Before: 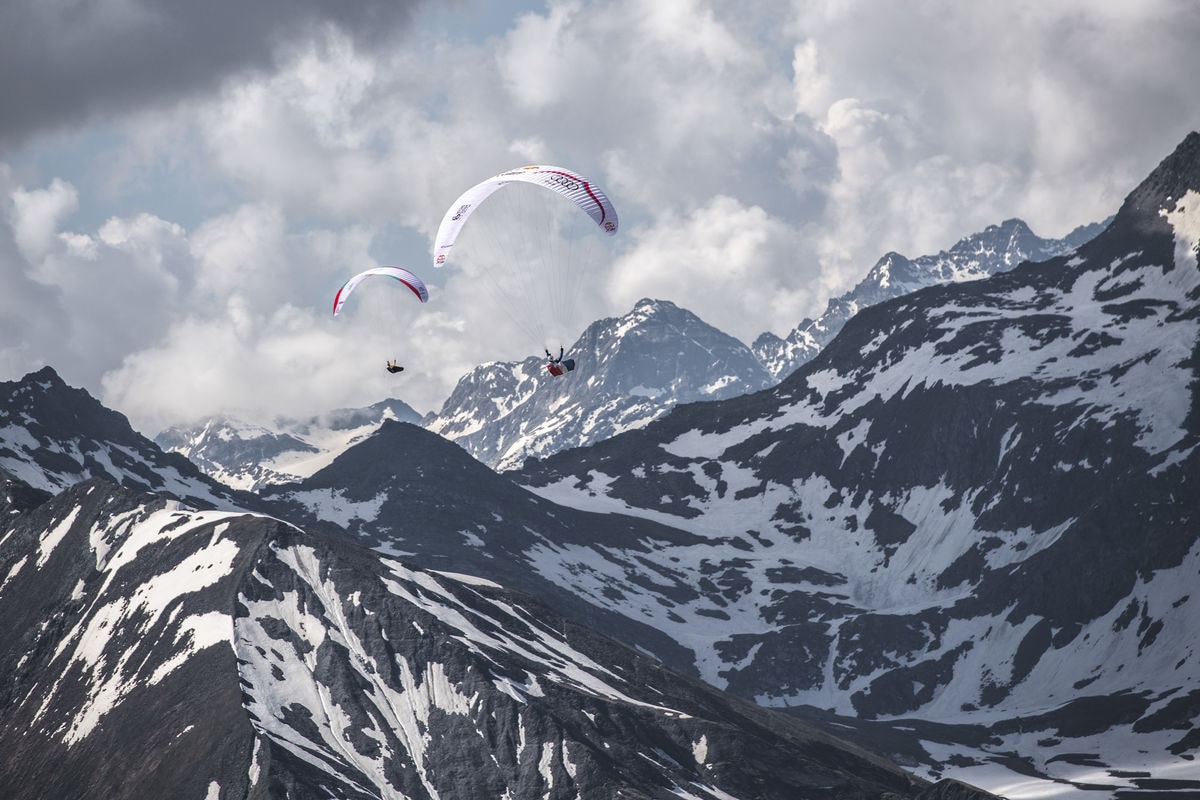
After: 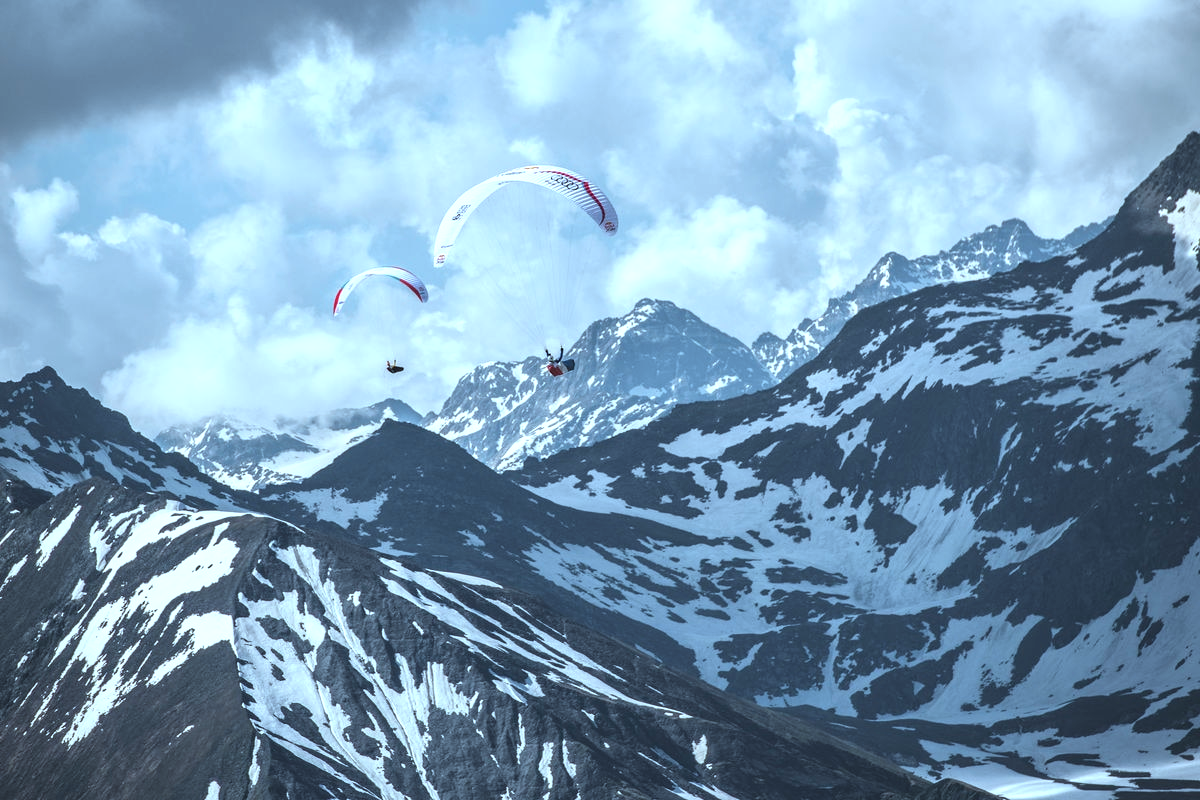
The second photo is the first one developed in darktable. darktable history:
exposure: exposure 0.462 EV, compensate highlight preservation false
color correction: highlights a* -10.71, highlights b* -19.06
